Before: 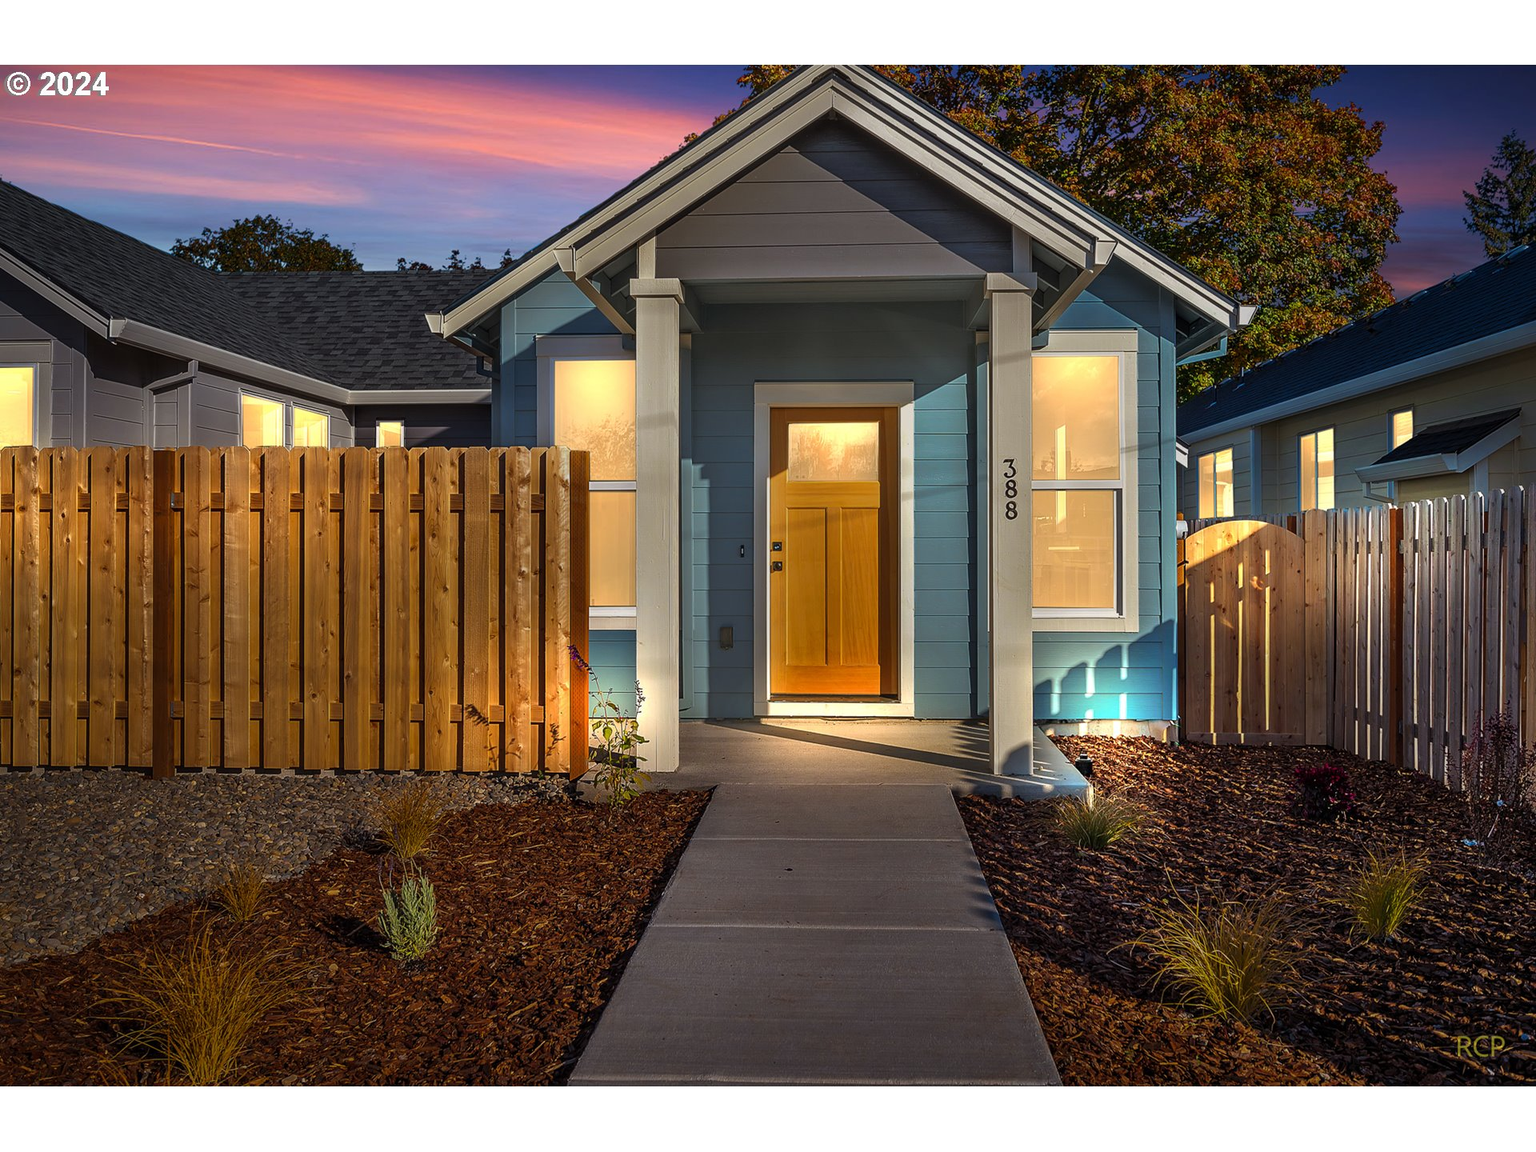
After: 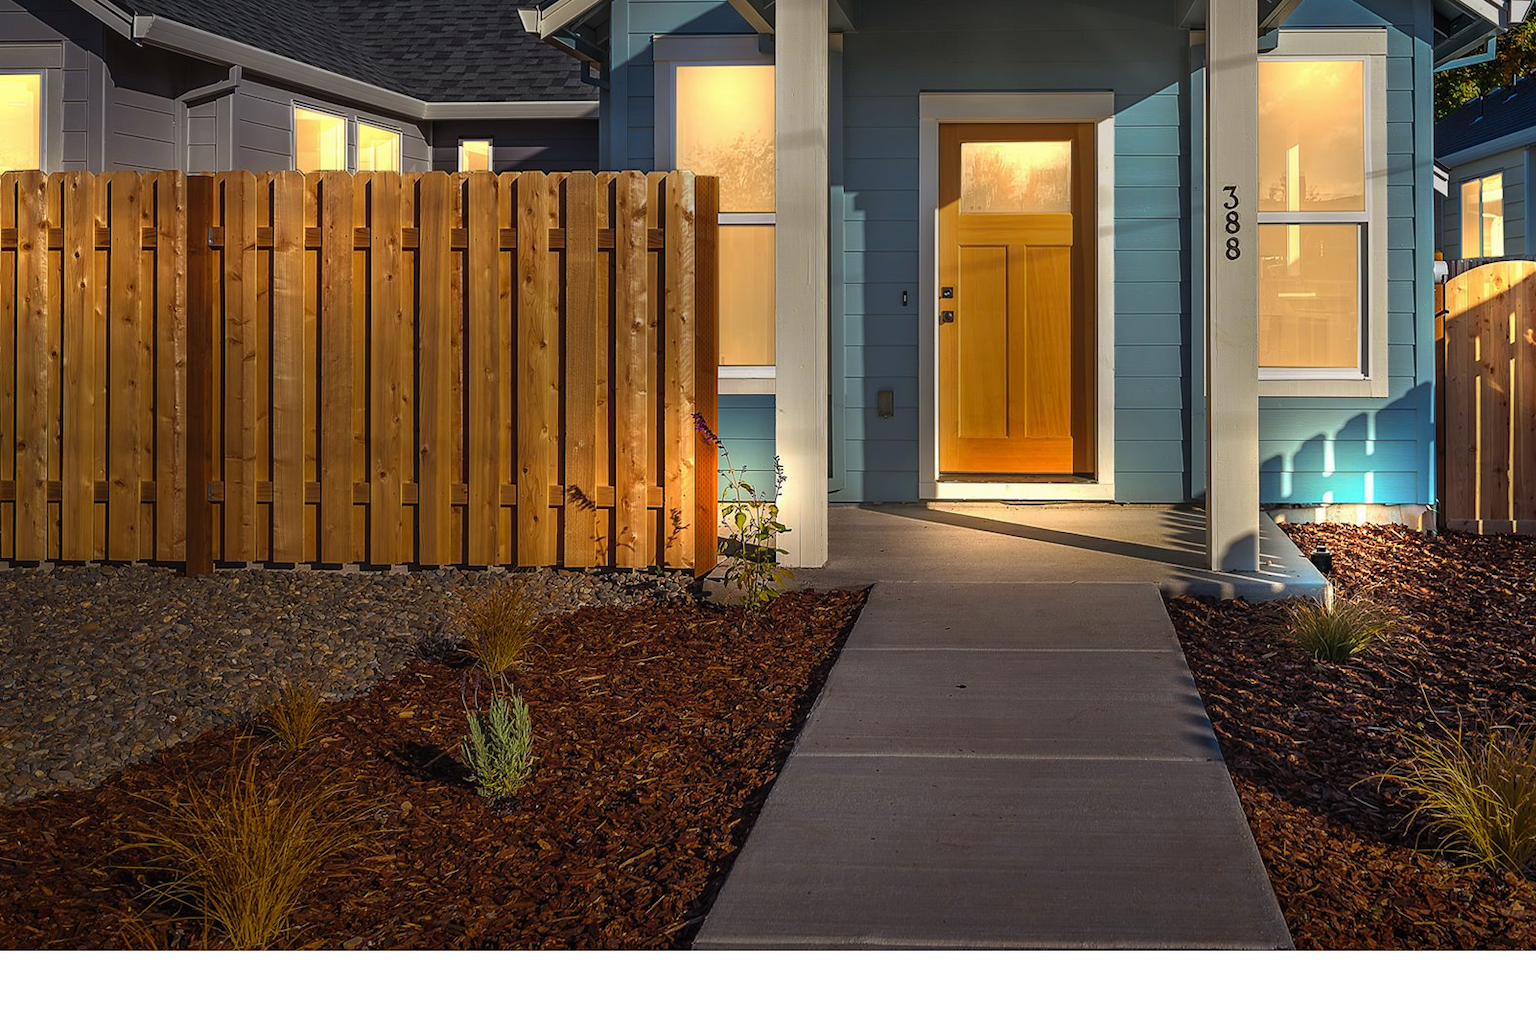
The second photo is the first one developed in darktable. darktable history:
crop: top 26.644%, right 17.944%
local contrast: mode bilateral grid, contrast 99, coarseness 99, detail 90%, midtone range 0.2
haze removal: compatibility mode true, adaptive false
